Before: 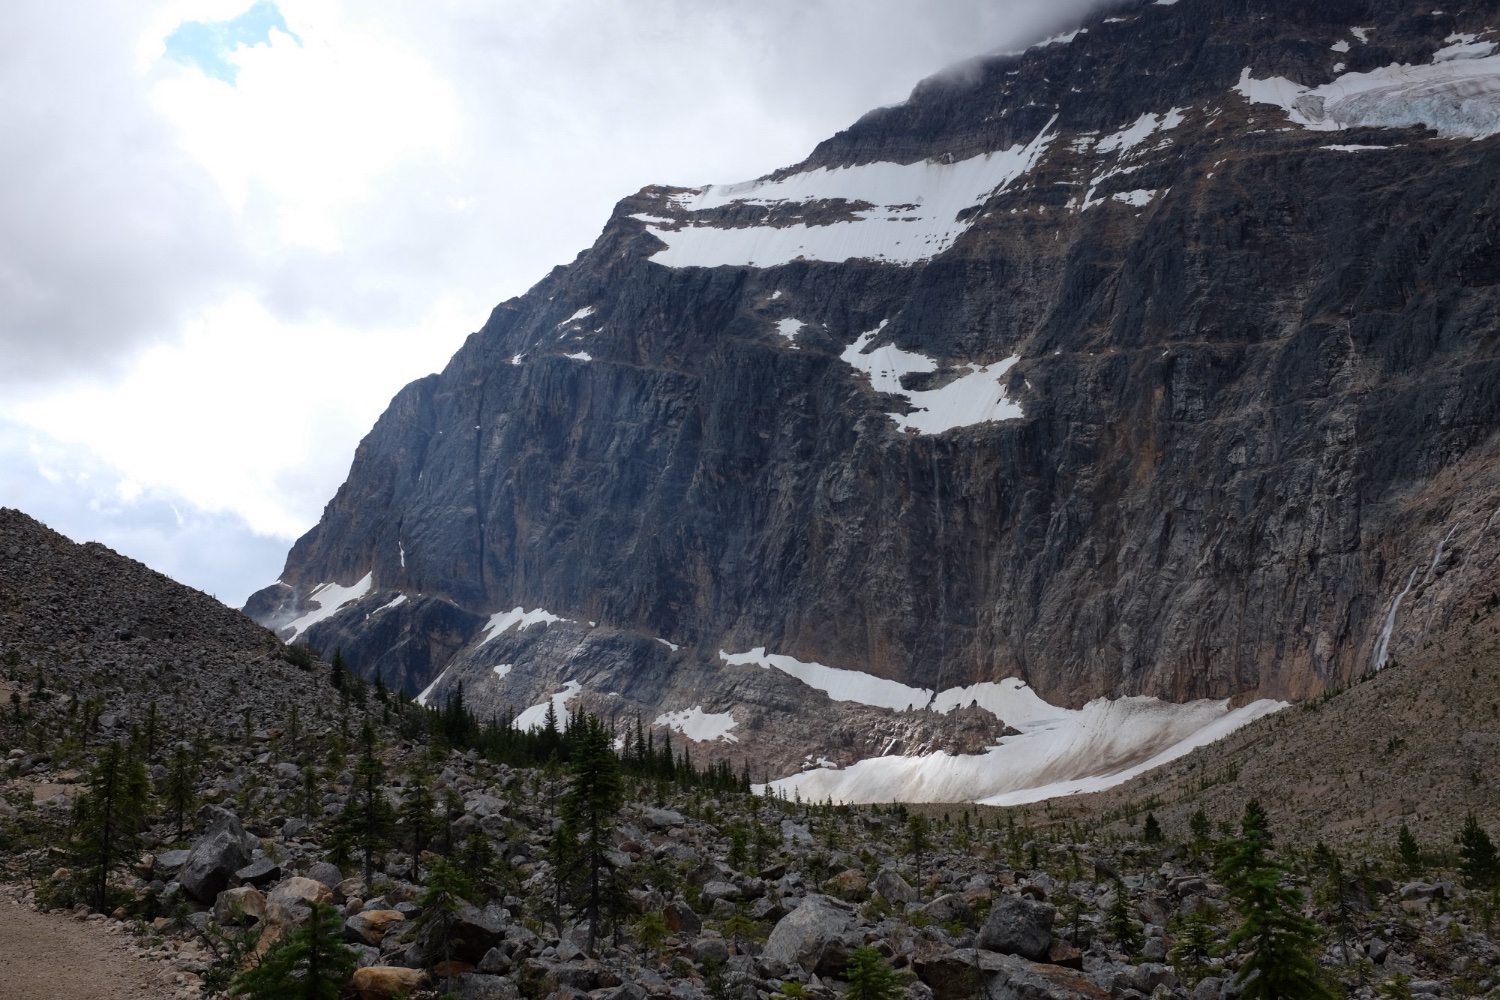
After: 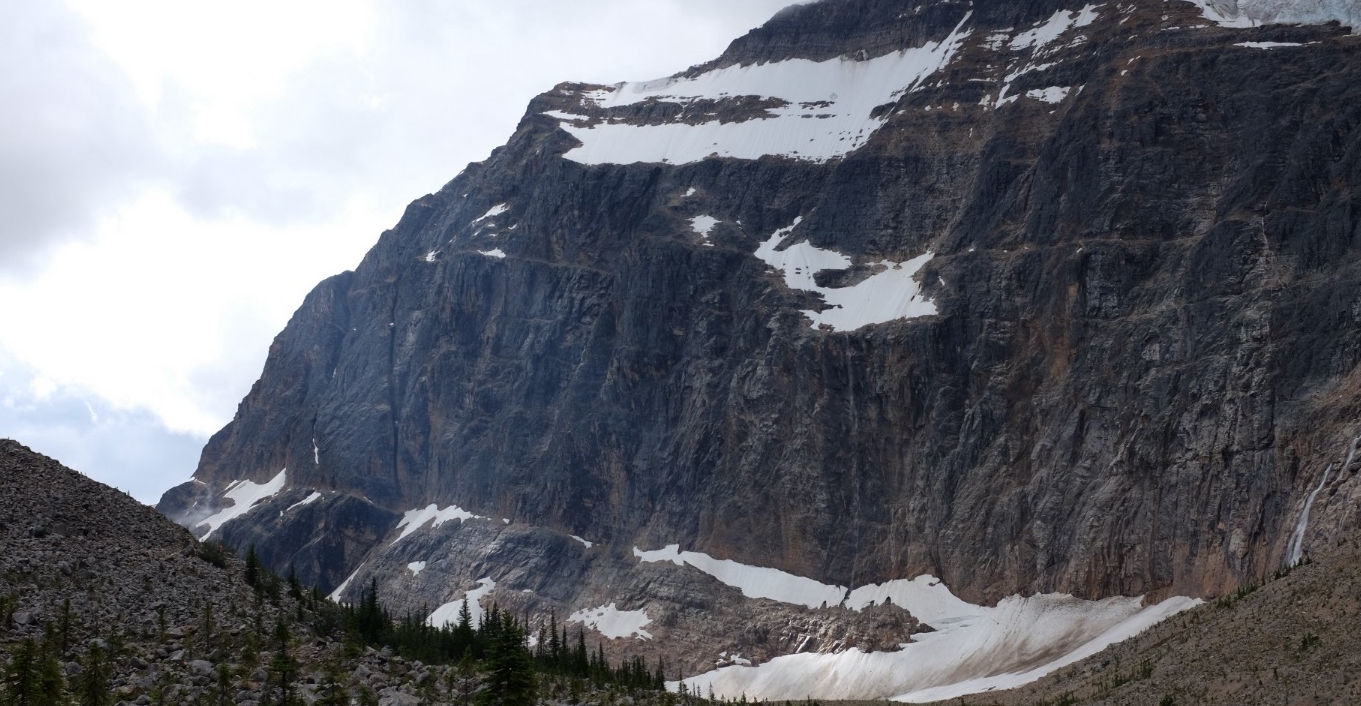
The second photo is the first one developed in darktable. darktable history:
crop: left 5.744%, top 10.323%, right 3.493%, bottom 18.983%
